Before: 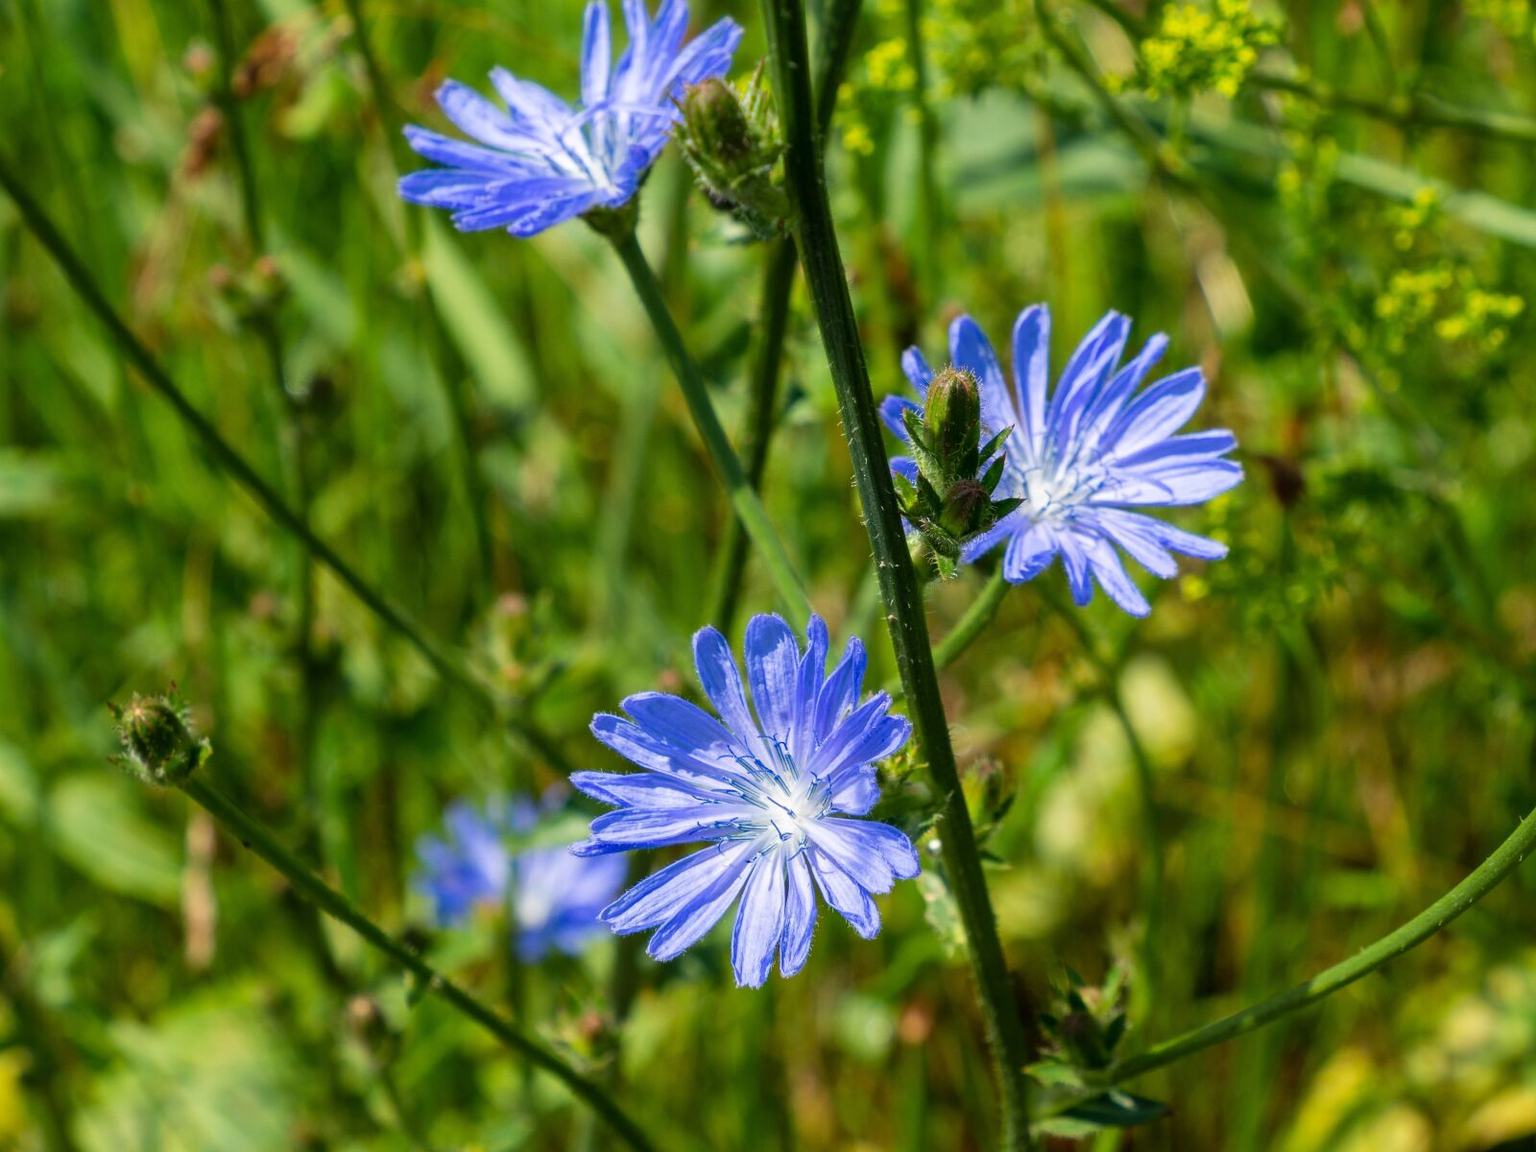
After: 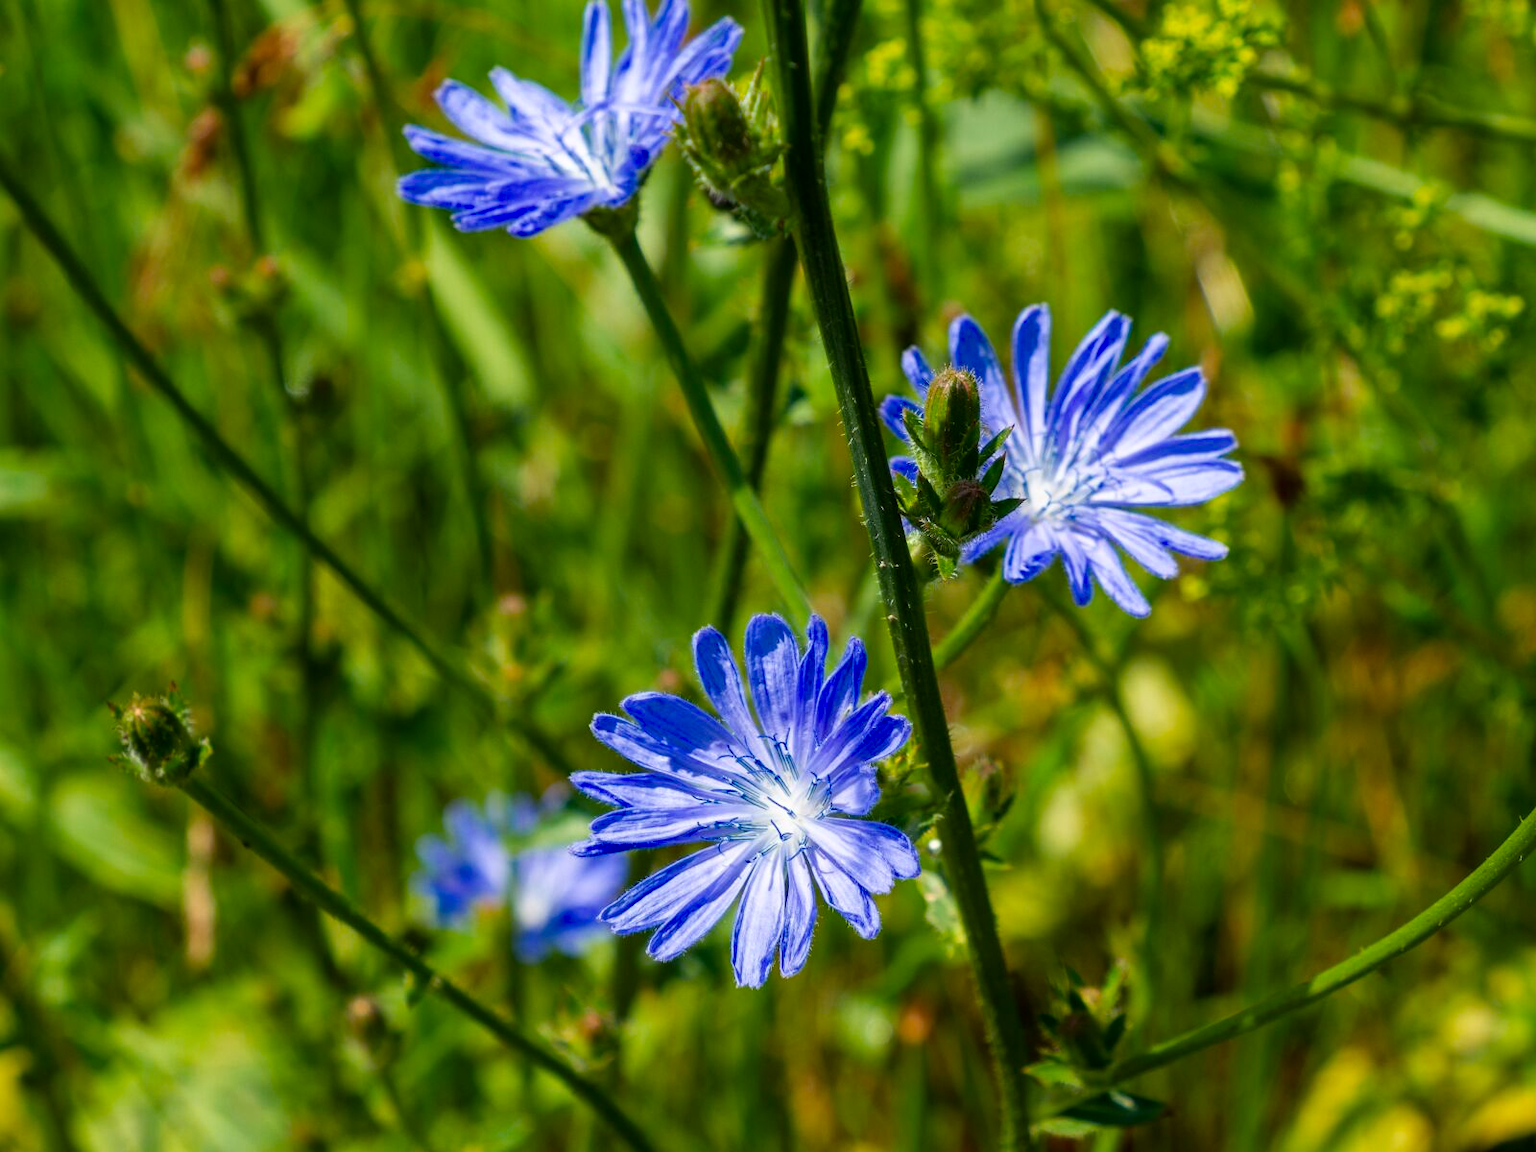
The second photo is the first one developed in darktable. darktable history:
levels: mode automatic, levels [0.008, 0.318, 0.836]
color balance rgb: perceptual saturation grading › global saturation 8.661%, global vibrance 16.476%, saturation formula JzAzBz (2021)
exposure: compensate highlight preservation false
shadows and highlights: shadows -30.97, highlights 29.31
